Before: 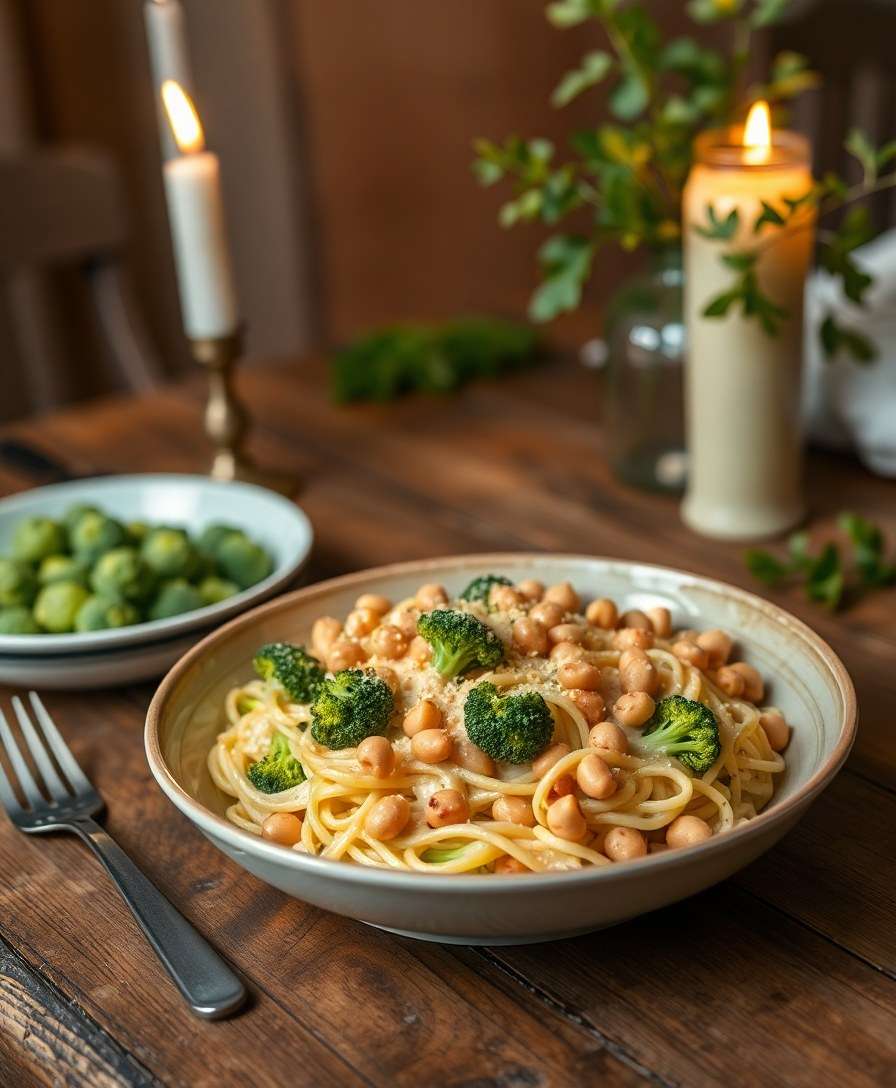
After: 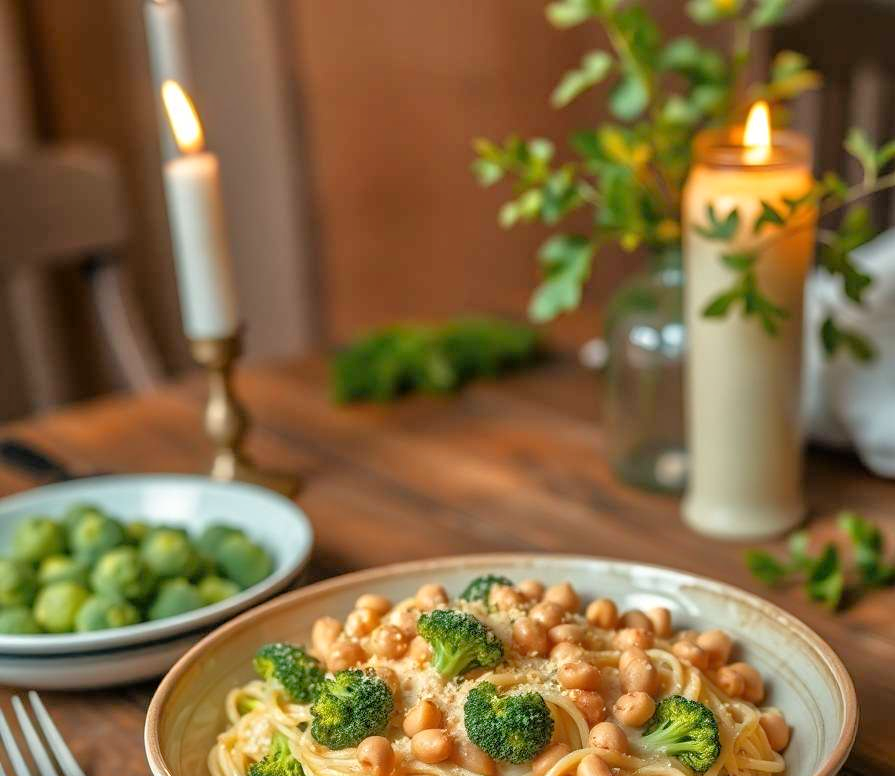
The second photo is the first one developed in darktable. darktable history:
tone equalizer: -7 EV 0.159 EV, -6 EV 0.629 EV, -5 EV 1.14 EV, -4 EV 1.32 EV, -3 EV 1.18 EV, -2 EV 0.6 EV, -1 EV 0.155 EV
crop: right 0.001%, bottom 28.674%
